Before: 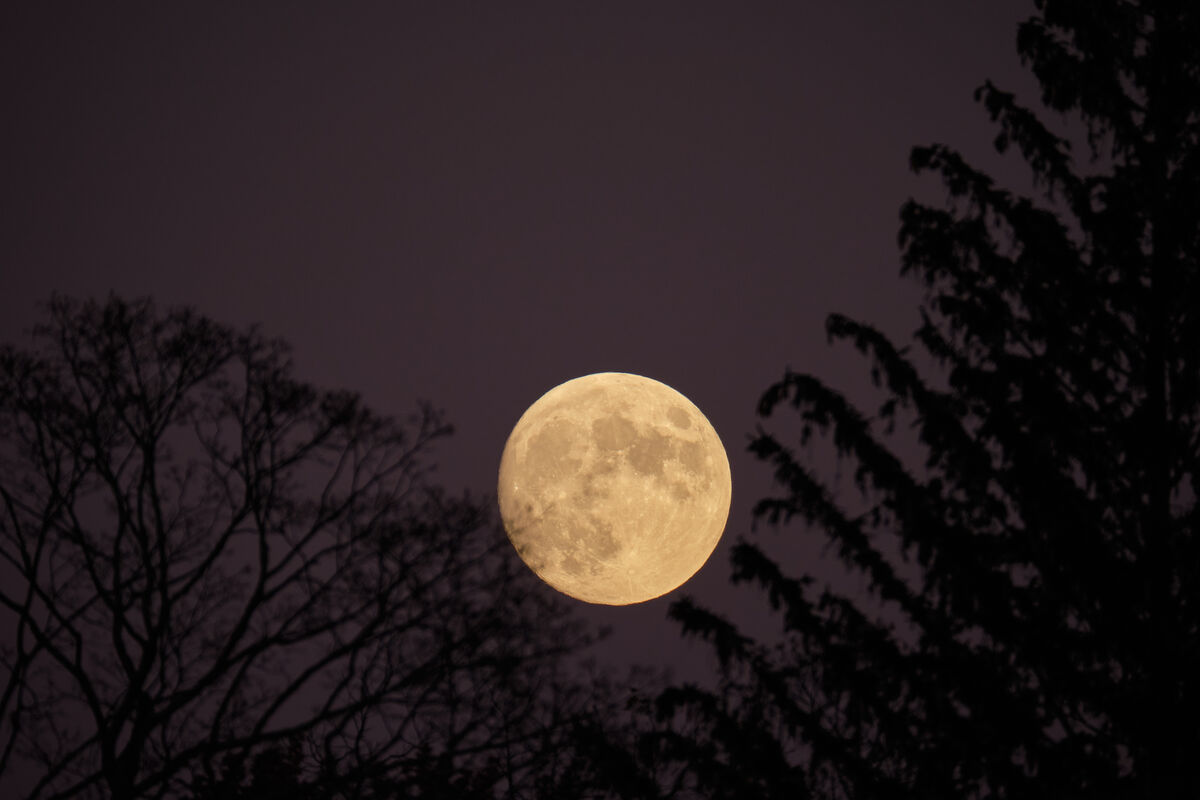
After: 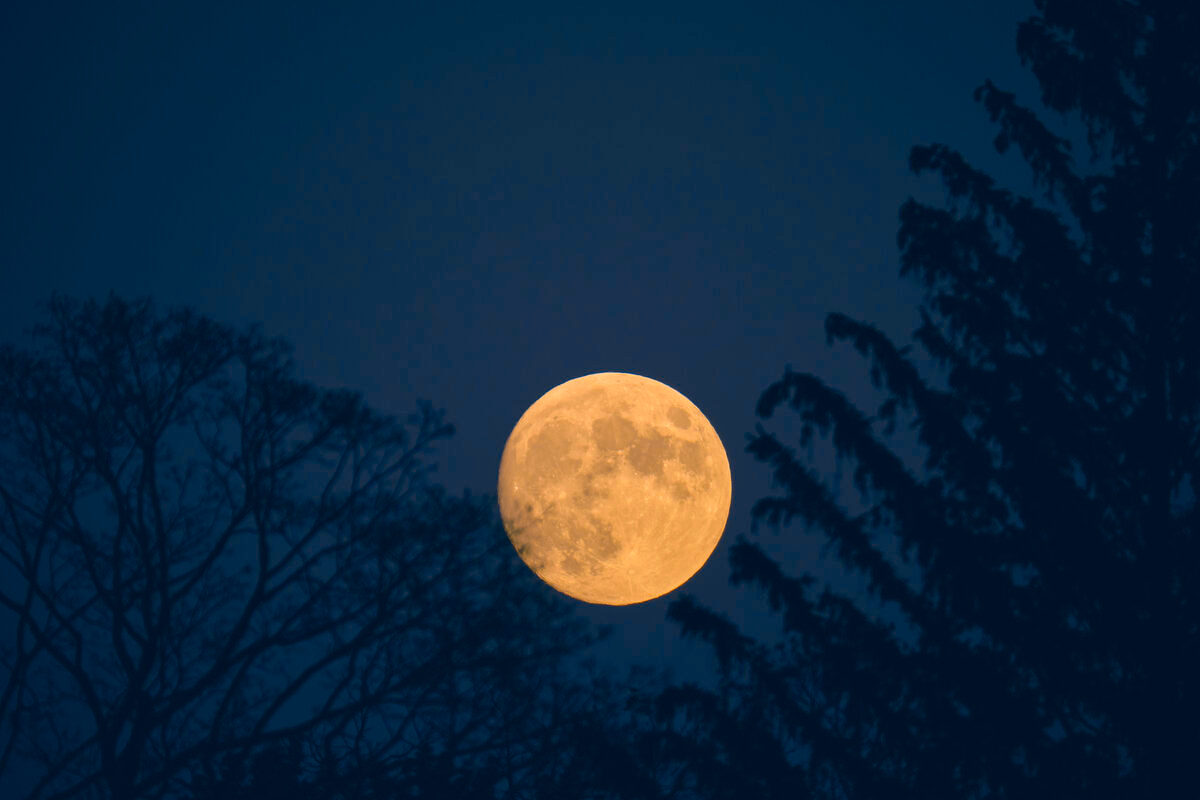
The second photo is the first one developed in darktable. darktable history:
color correction: highlights a* 17.03, highlights b* 0.205, shadows a* -15.38, shadows b* -14.56, saturation 1.5
color contrast: green-magenta contrast 0.8, blue-yellow contrast 1.1, unbound 0
